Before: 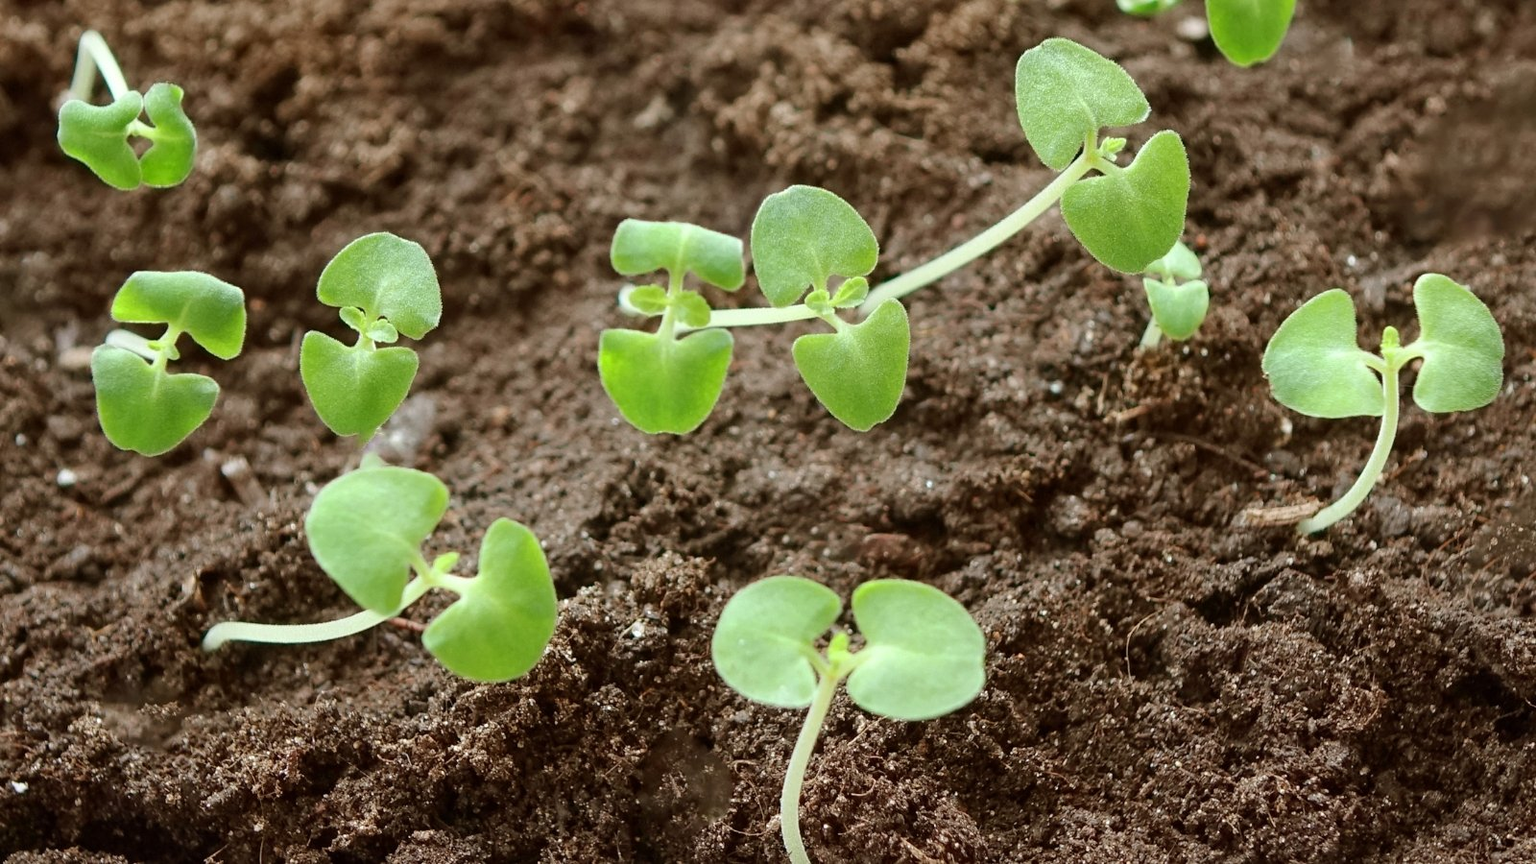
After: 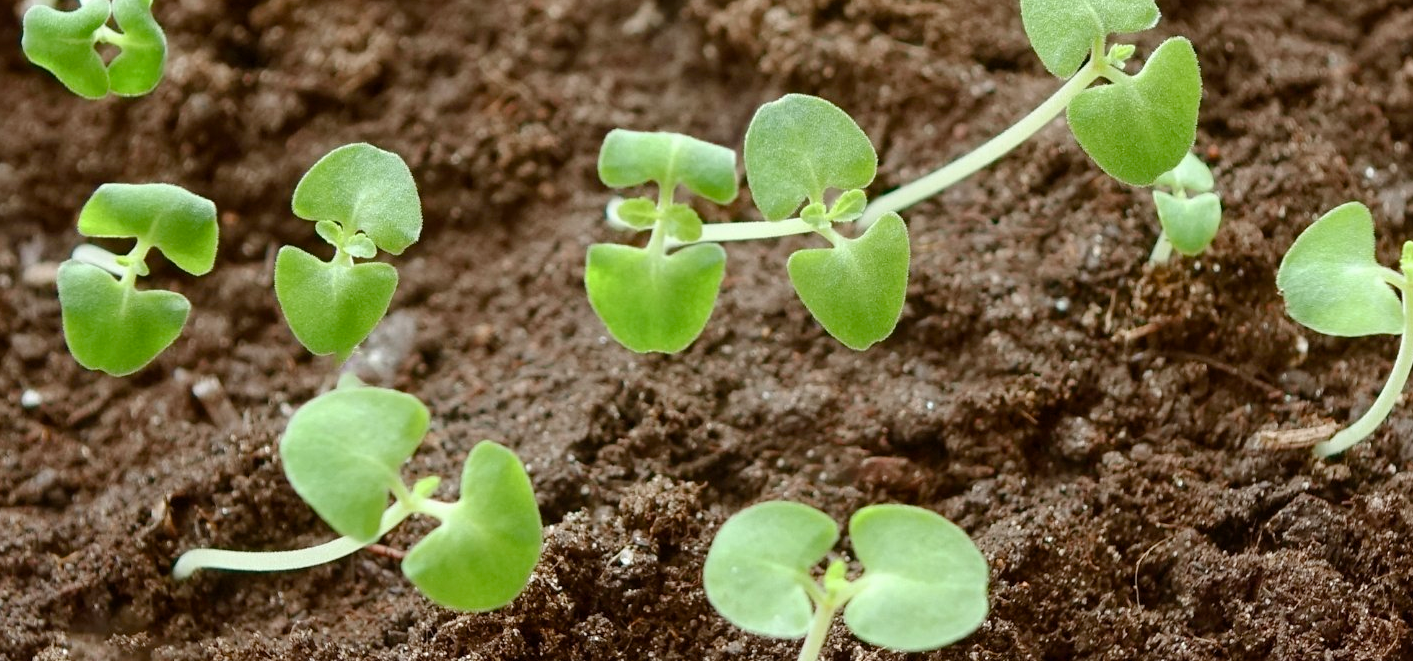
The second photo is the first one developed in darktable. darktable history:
crop and rotate: left 2.39%, top 11.094%, right 9.251%, bottom 15.374%
color balance rgb: shadows lift › chroma 2.955%, shadows lift › hue 279.55°, perceptual saturation grading › global saturation 13.914%, perceptual saturation grading › highlights -25.45%, perceptual saturation grading › shadows 24.302%, global vibrance 9.836%
